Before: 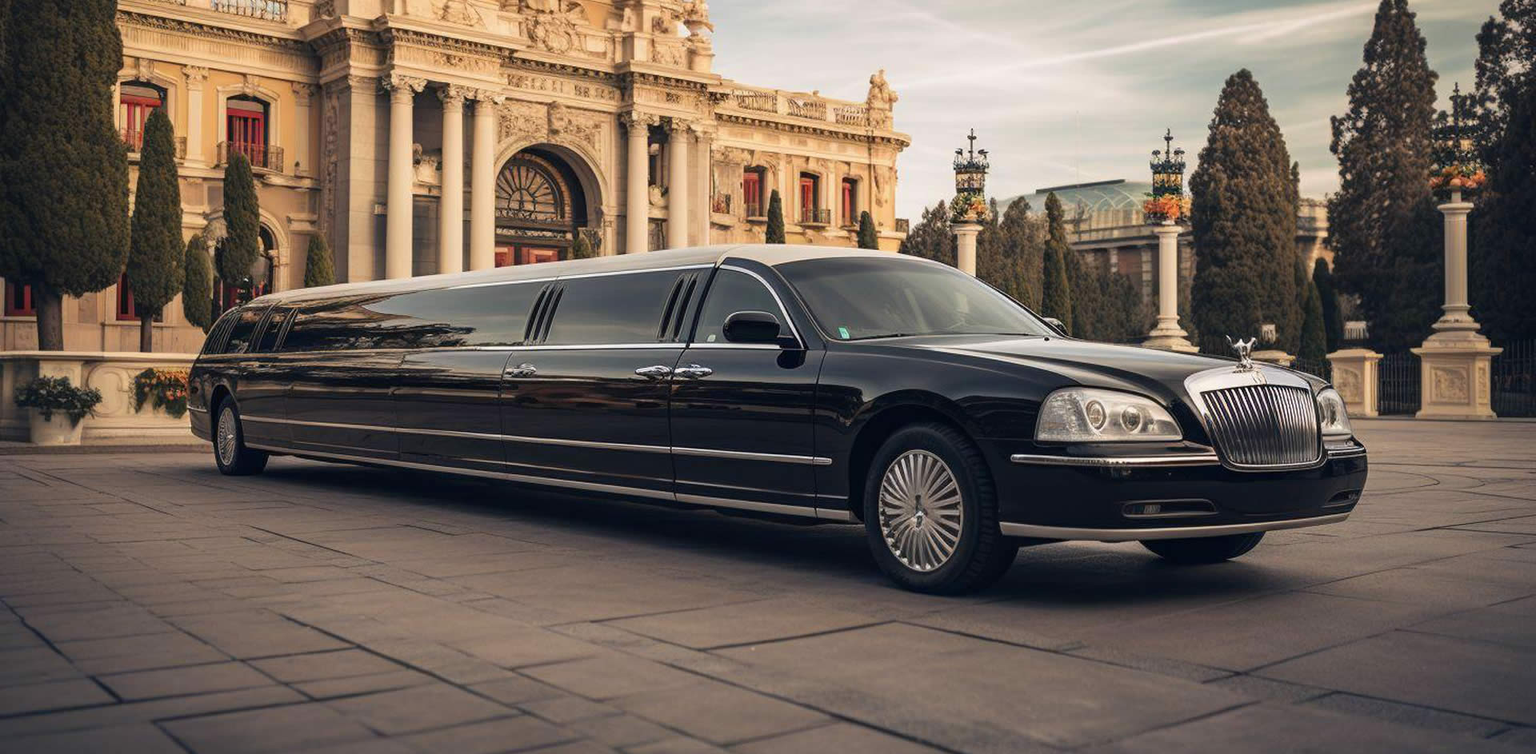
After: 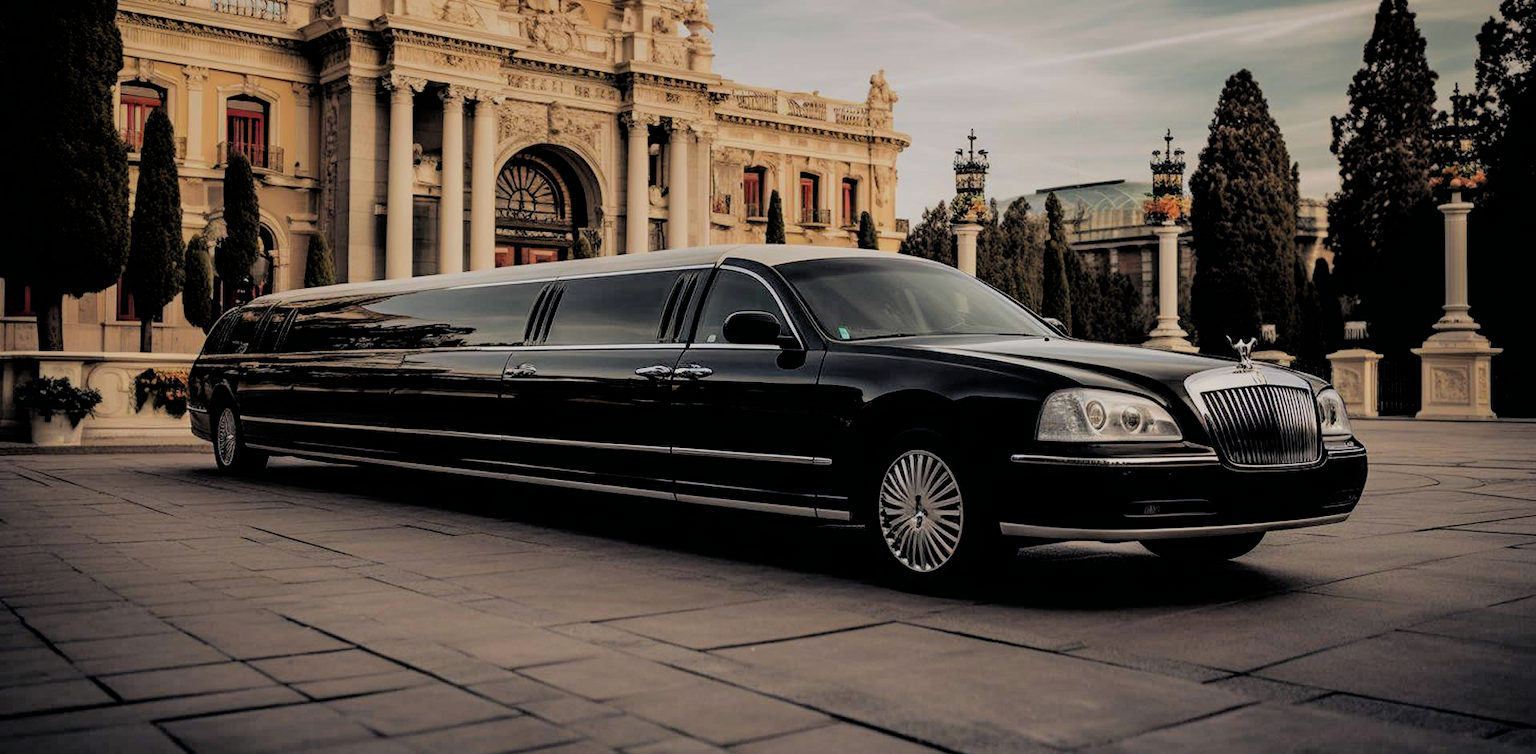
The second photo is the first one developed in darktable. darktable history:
graduated density: rotation -0.352°, offset 57.64
filmic rgb: black relative exposure -3.31 EV, white relative exposure 3.45 EV, hardness 2.36, contrast 1.103
